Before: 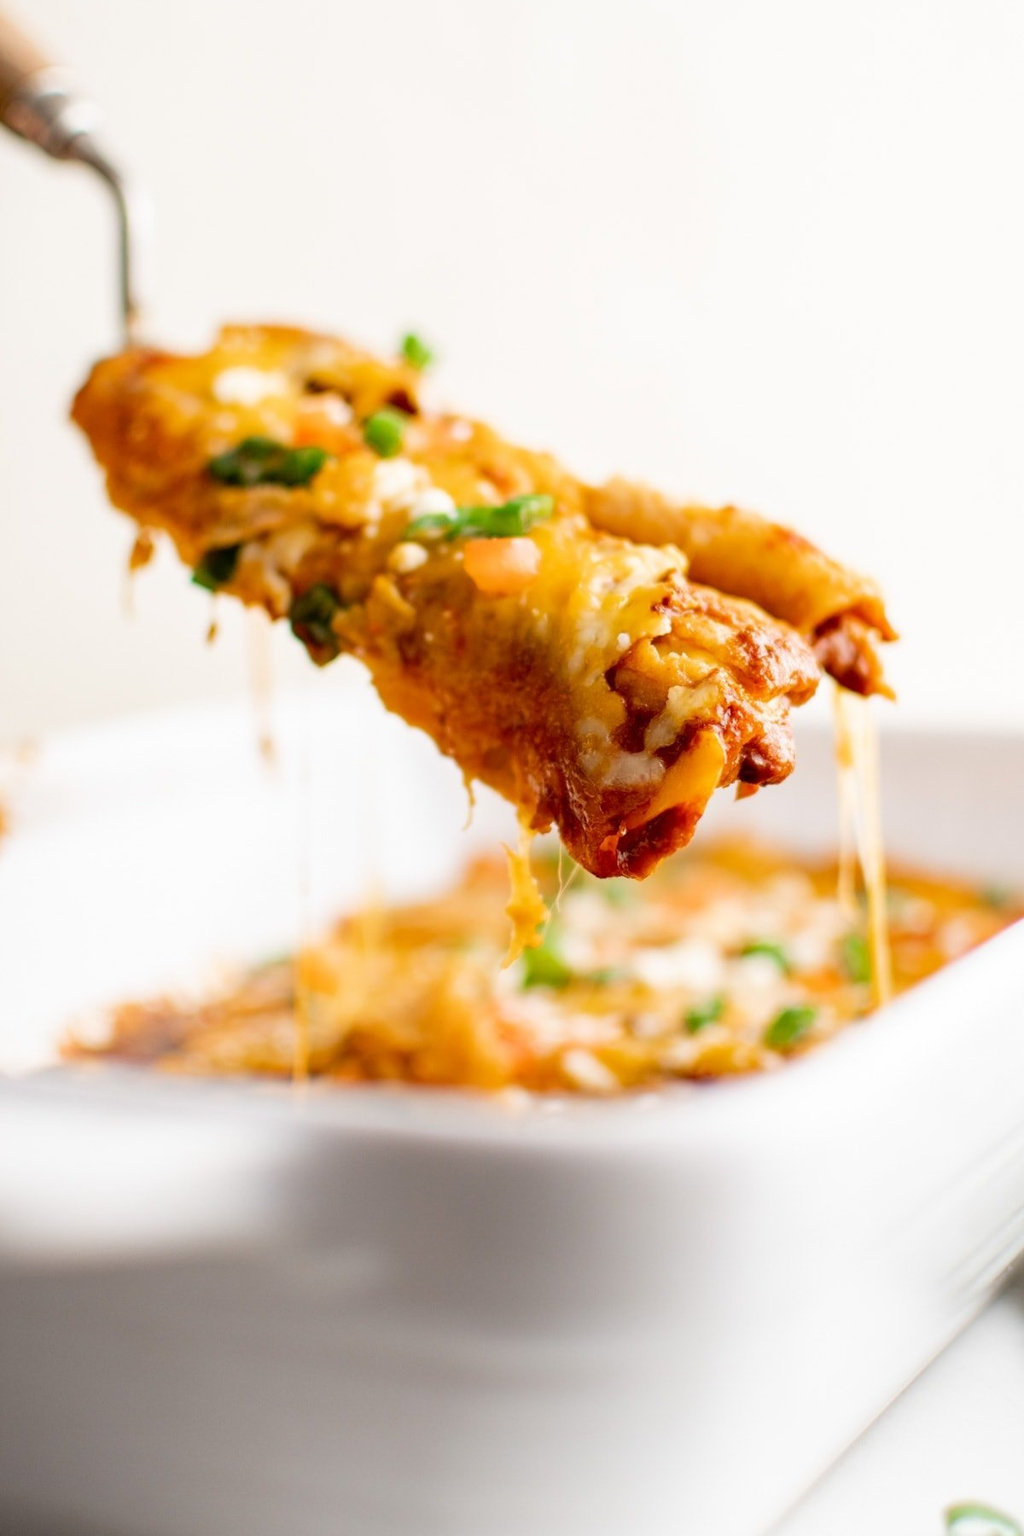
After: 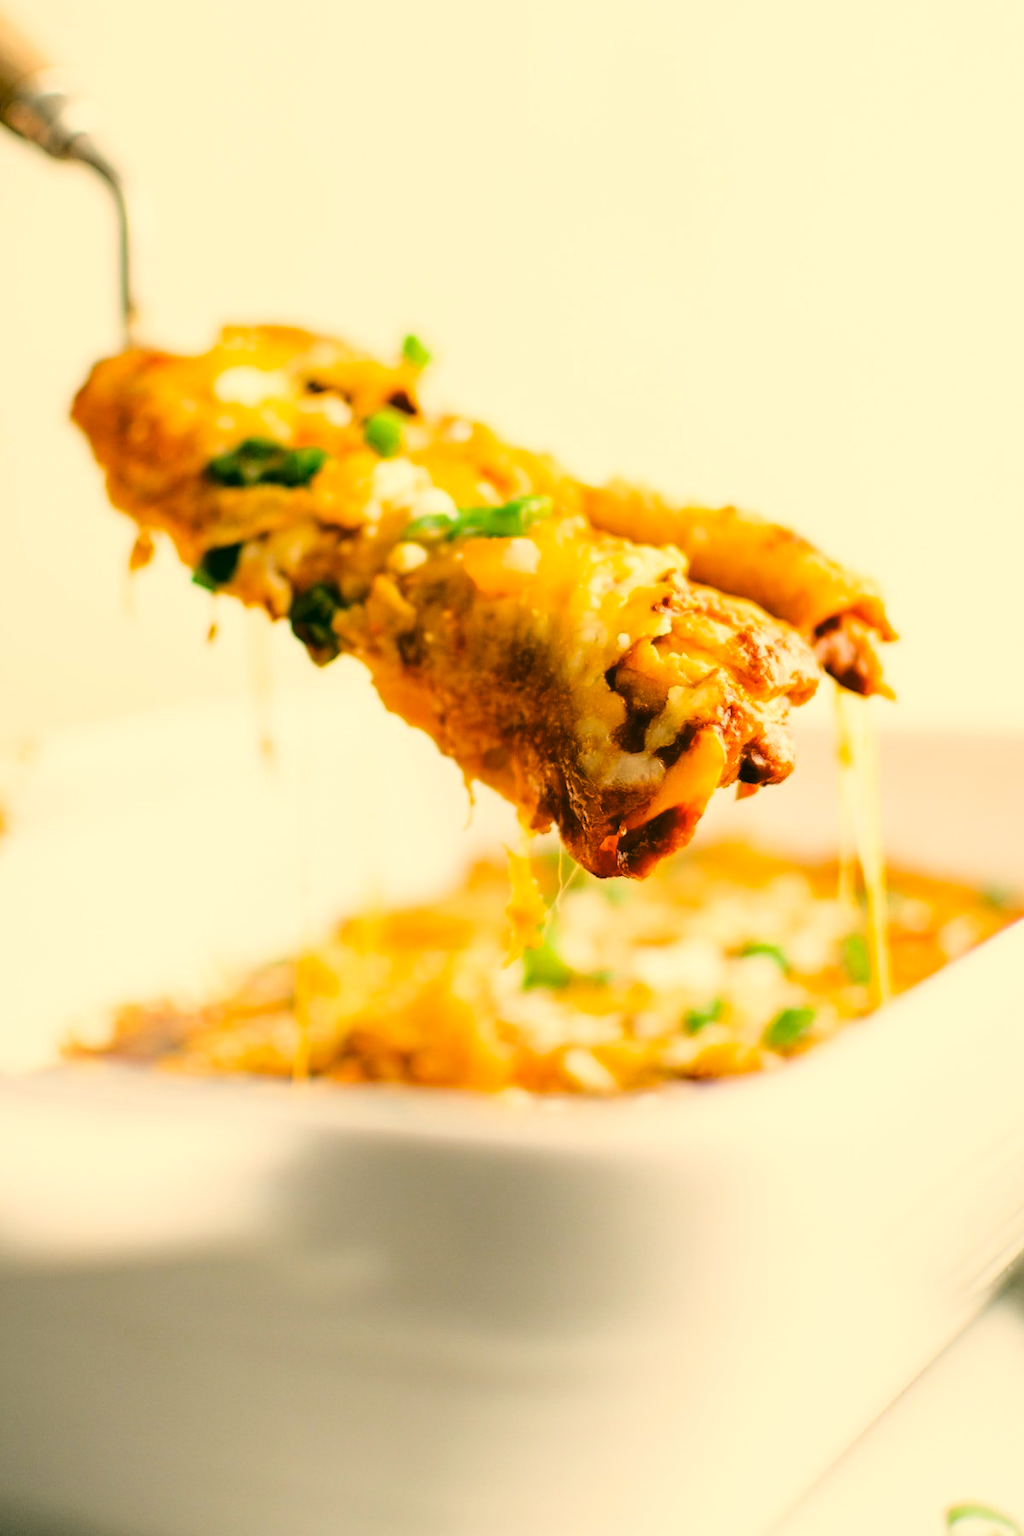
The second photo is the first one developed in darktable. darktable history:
color correction: highlights a* 4.78, highlights b* 24.82, shadows a* -15.84, shadows b* 3.89
tone curve: curves: ch0 [(0, 0) (0.003, 0.03) (0.011, 0.032) (0.025, 0.035) (0.044, 0.038) (0.069, 0.041) (0.1, 0.058) (0.136, 0.091) (0.177, 0.133) (0.224, 0.181) (0.277, 0.268) (0.335, 0.363) (0.399, 0.461) (0.468, 0.554) (0.543, 0.633) (0.623, 0.709) (0.709, 0.784) (0.801, 0.869) (0.898, 0.938) (1, 1)], color space Lab, linked channels, preserve colors none
